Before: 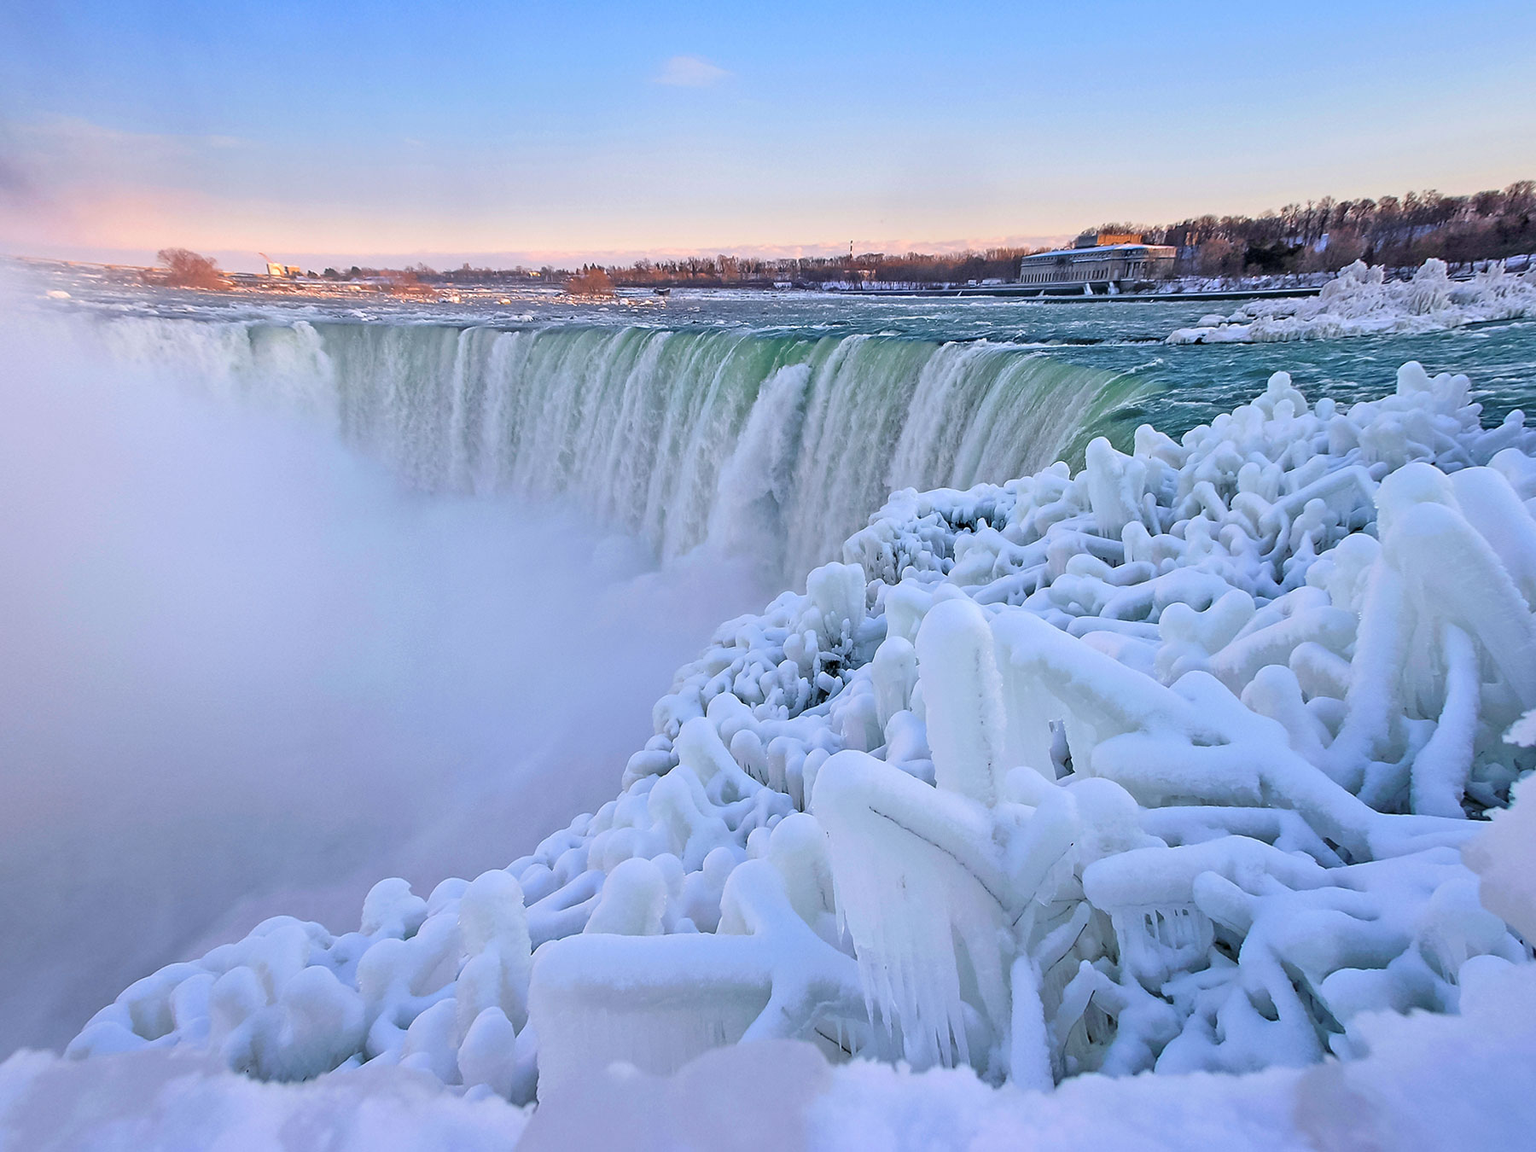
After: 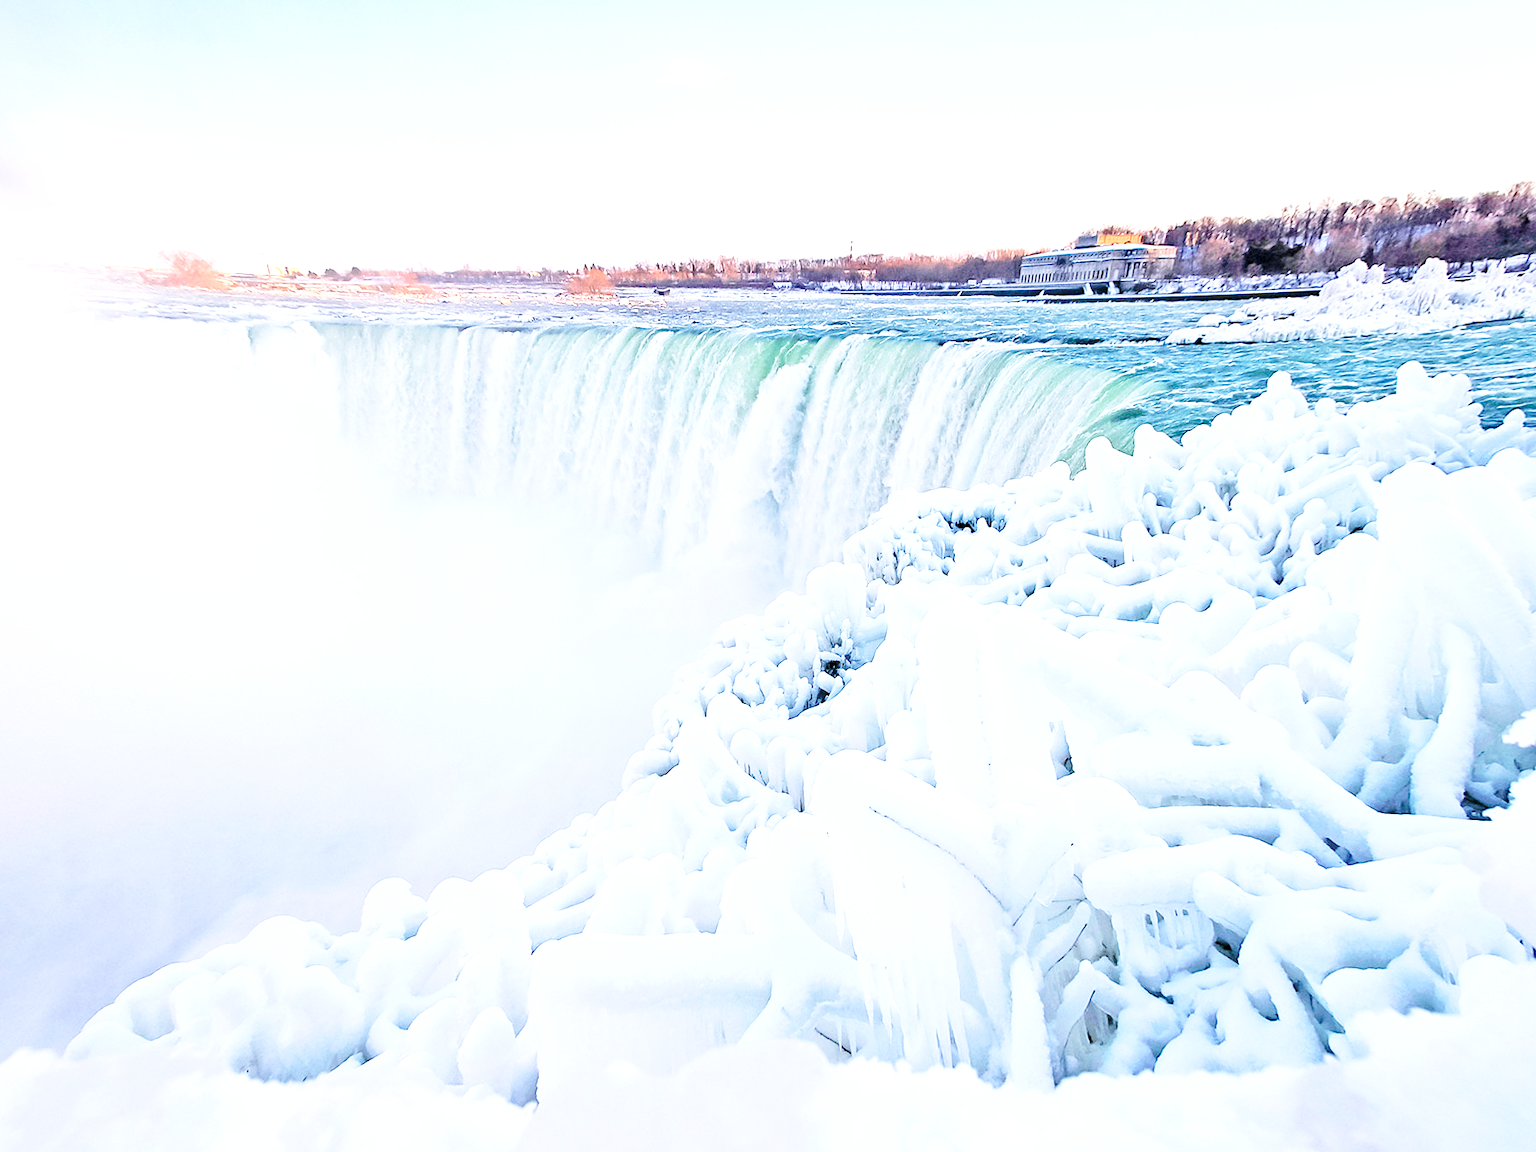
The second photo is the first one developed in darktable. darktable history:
base curve: curves: ch0 [(0, 0) (0.036, 0.037) (0.121, 0.228) (0.46, 0.76) (0.859, 0.983) (1, 1)], preserve colors none
exposure: black level correction 0.001, exposure 1.132 EV, compensate highlight preservation false
